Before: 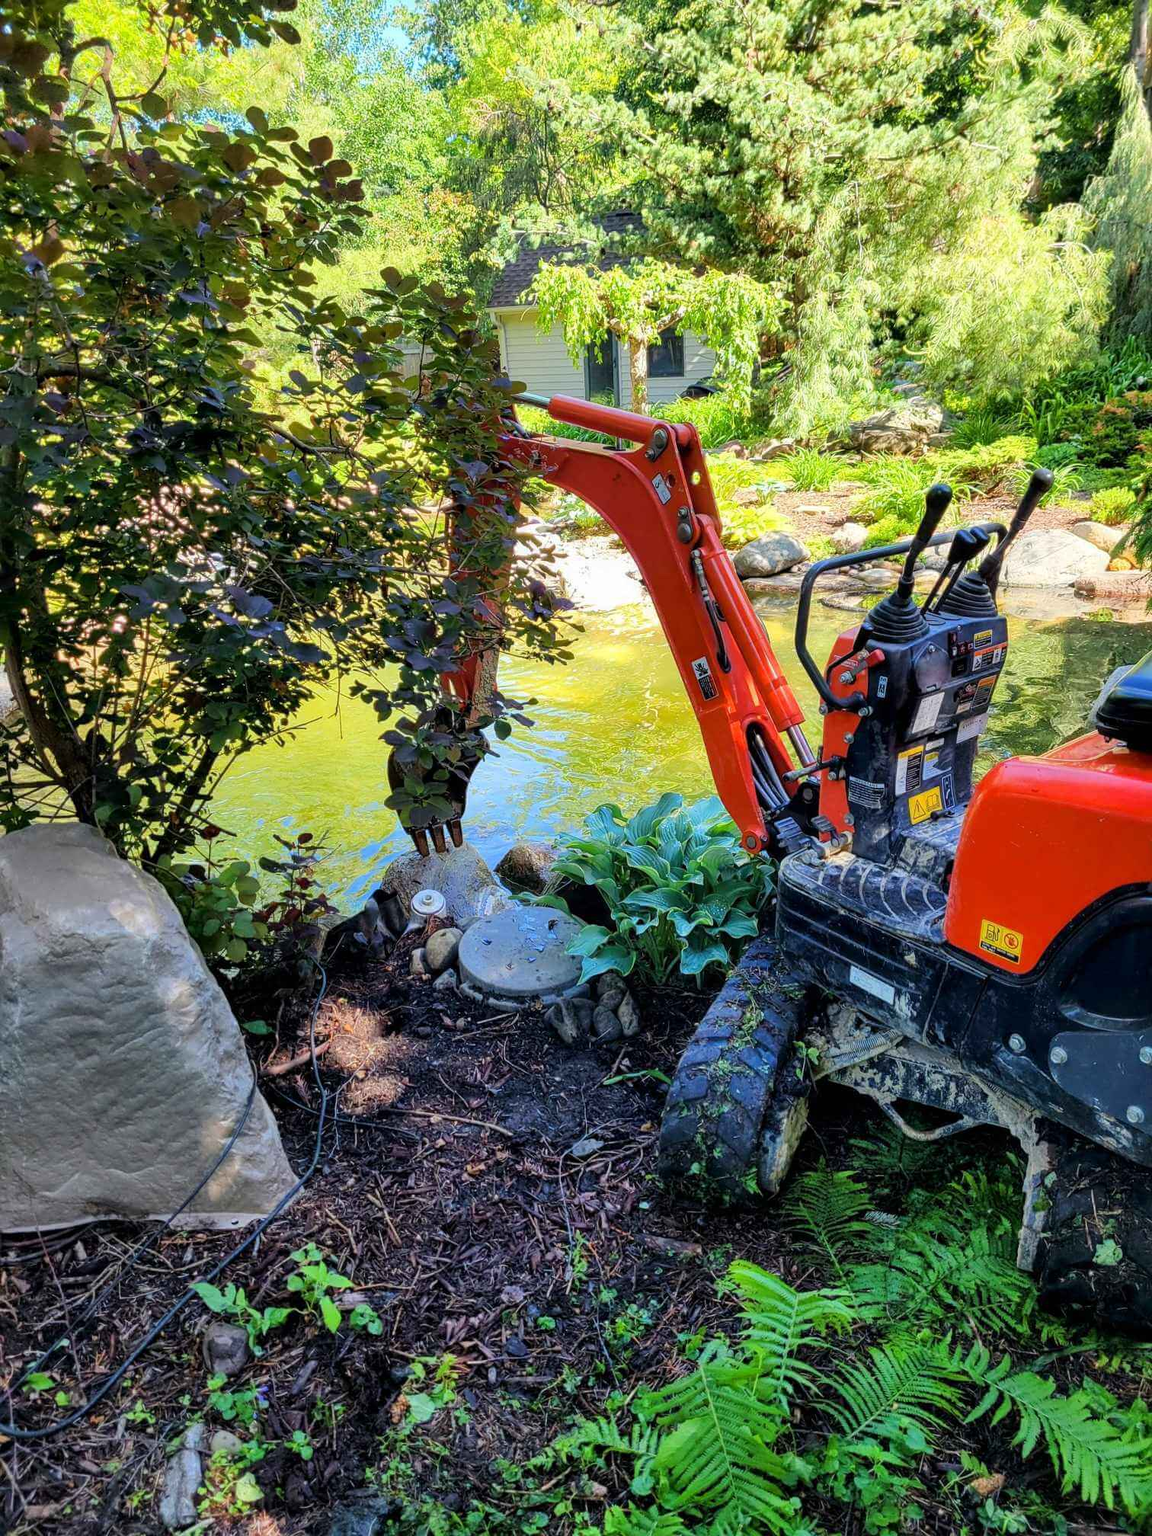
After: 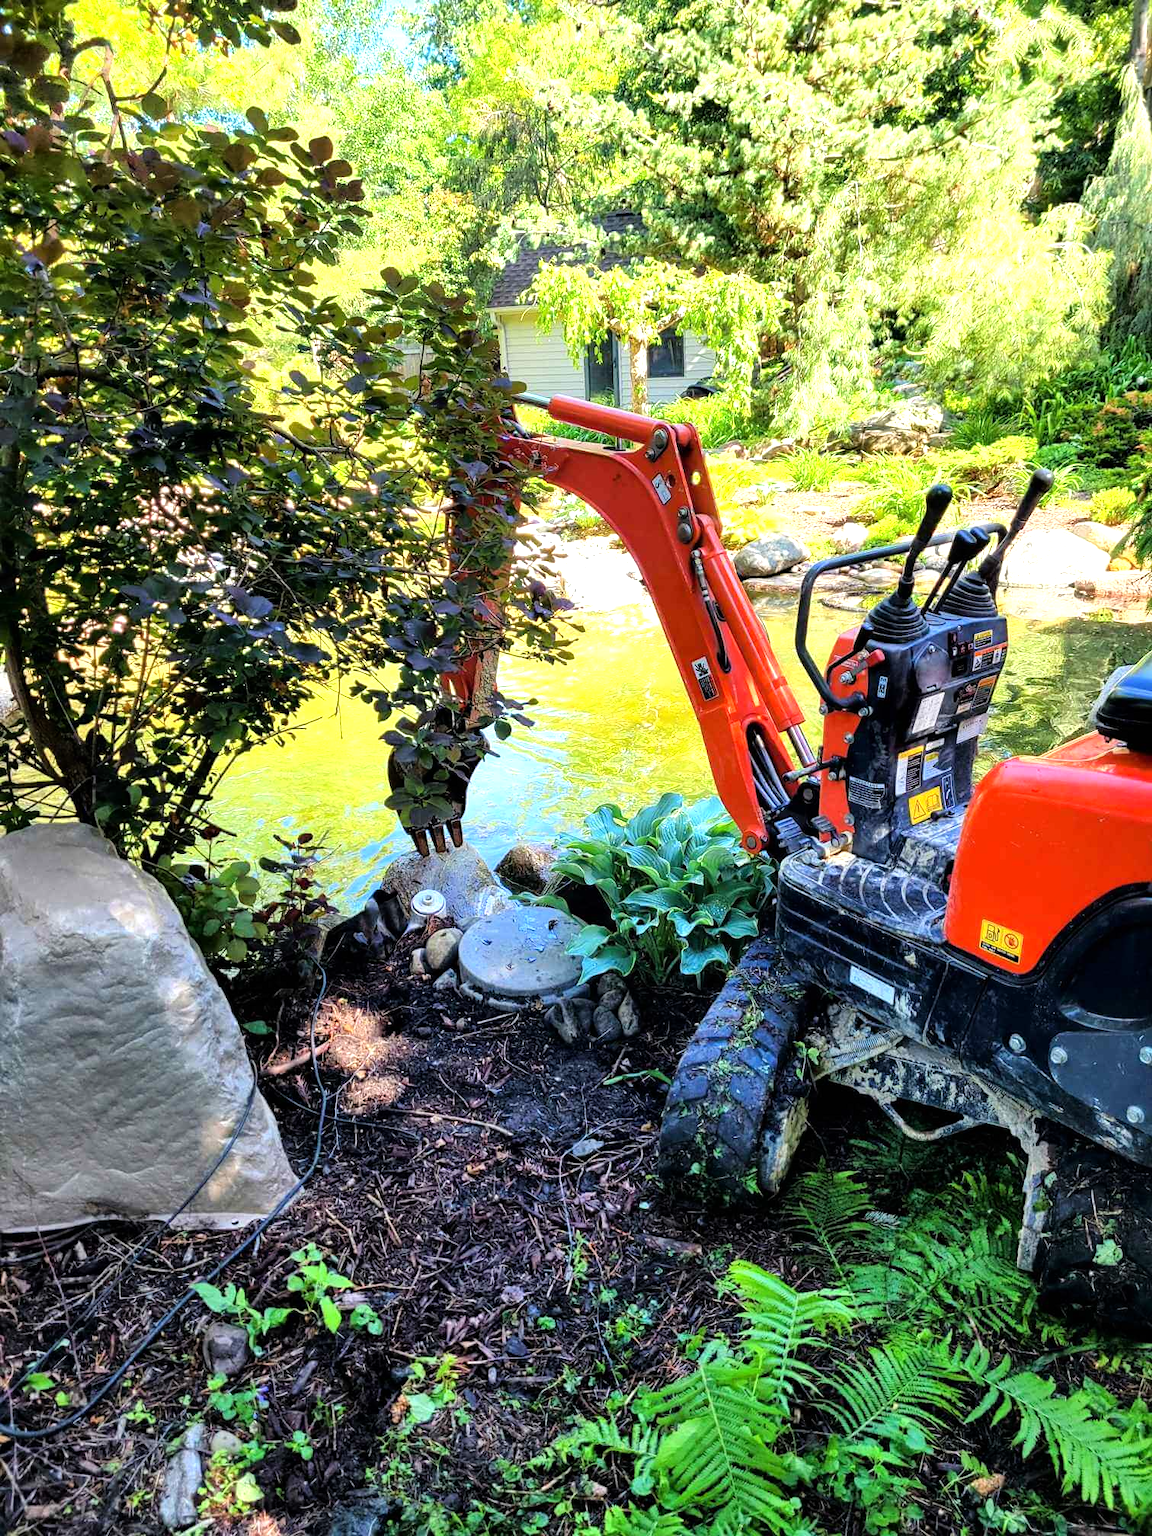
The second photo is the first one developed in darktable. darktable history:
tone equalizer: -8 EV -0.754 EV, -7 EV -0.701 EV, -6 EV -0.607 EV, -5 EV -0.369 EV, -3 EV 0.402 EV, -2 EV 0.6 EV, -1 EV 0.68 EV, +0 EV 0.75 EV
